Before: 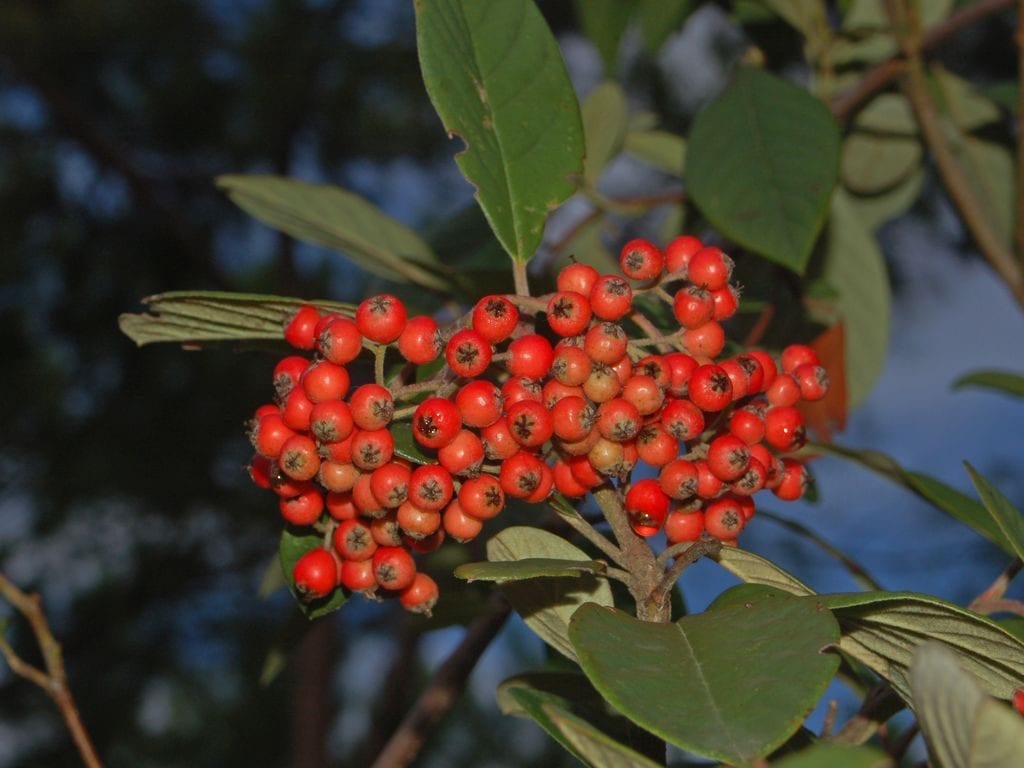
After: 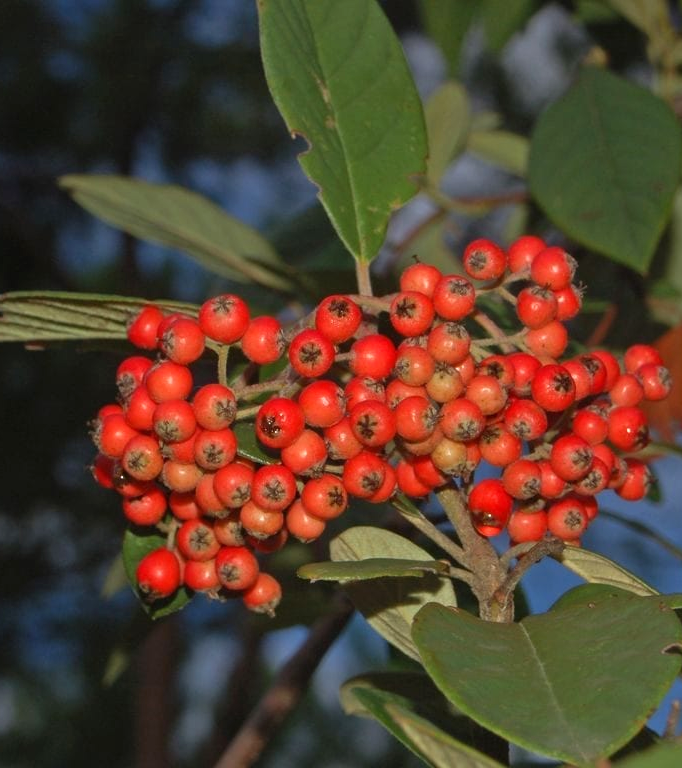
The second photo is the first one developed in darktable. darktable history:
crop: left 15.419%, right 17.914%
exposure: exposure 0.3 EV, compensate highlight preservation false
